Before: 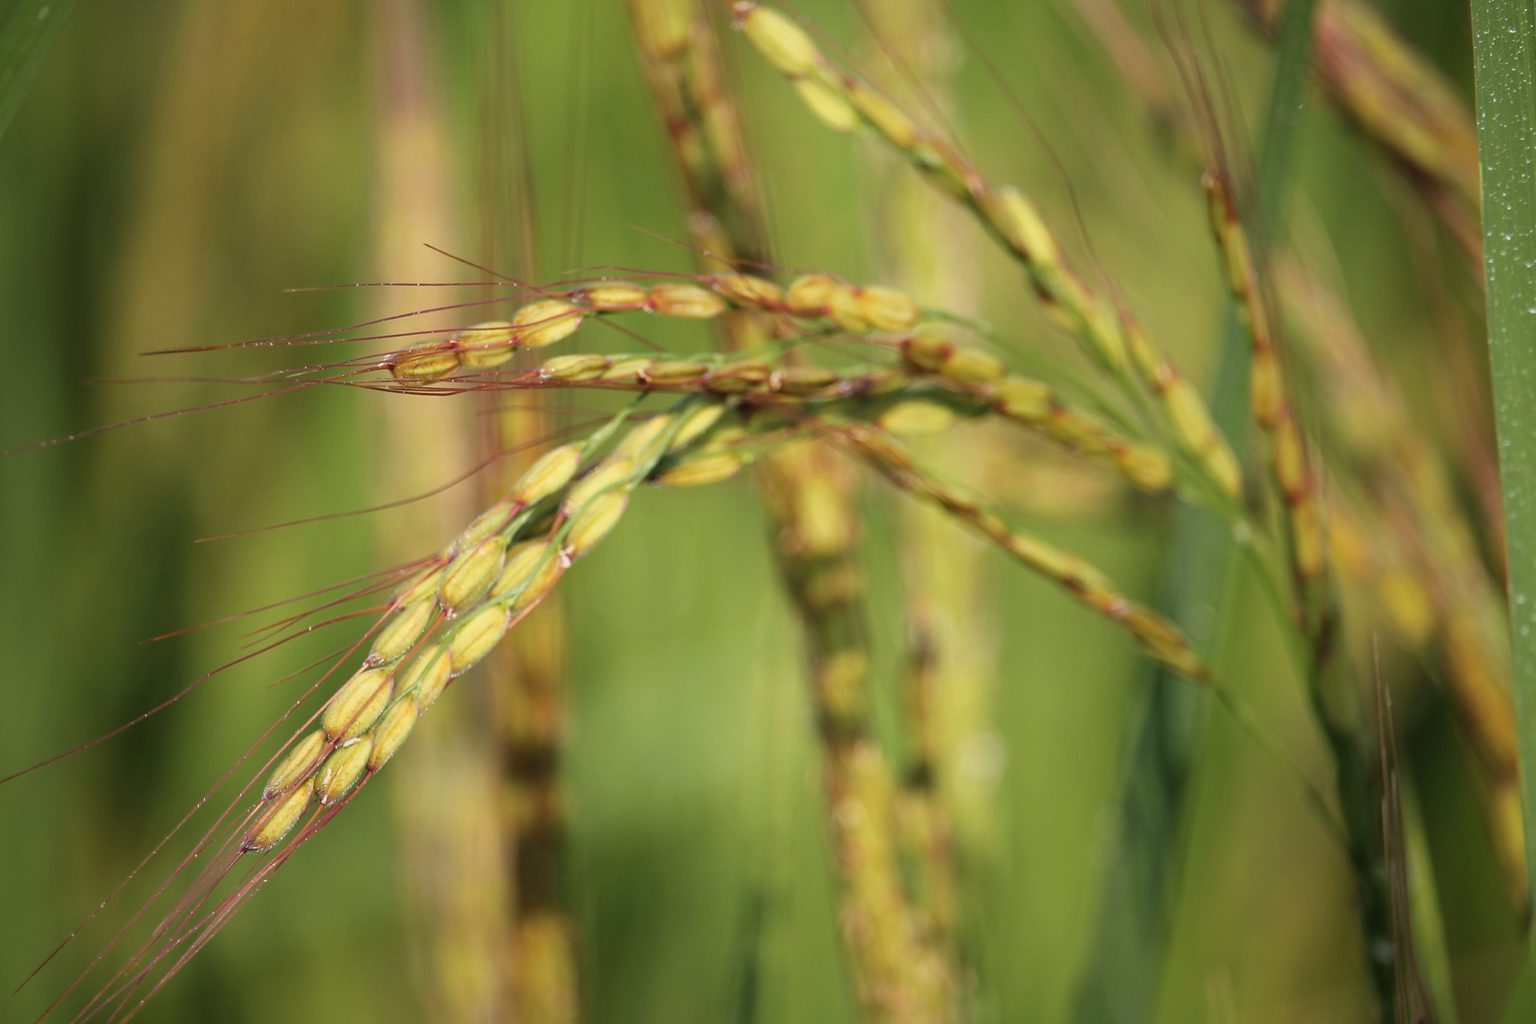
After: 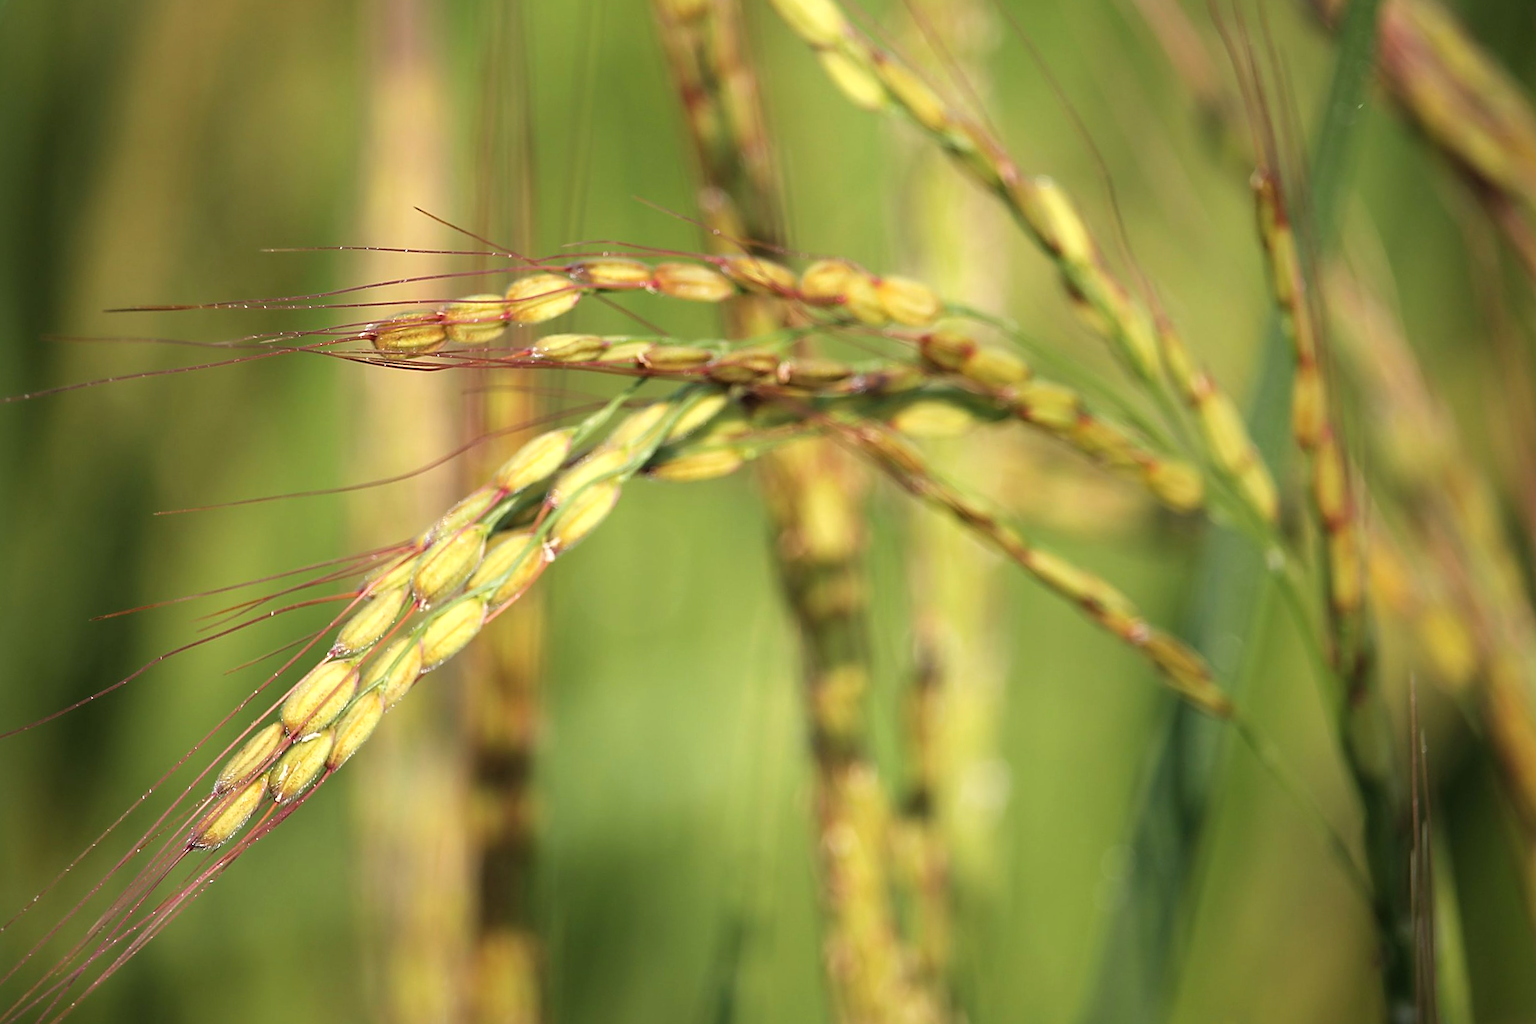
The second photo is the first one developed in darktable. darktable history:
crop and rotate: angle -2.8°
sharpen: on, module defaults
tone equalizer: -8 EV -0.455 EV, -7 EV -0.356 EV, -6 EV -0.33 EV, -5 EV -0.186 EV, -3 EV 0.196 EV, -2 EV 0.311 EV, -1 EV 0.383 EV, +0 EV 0.437 EV
